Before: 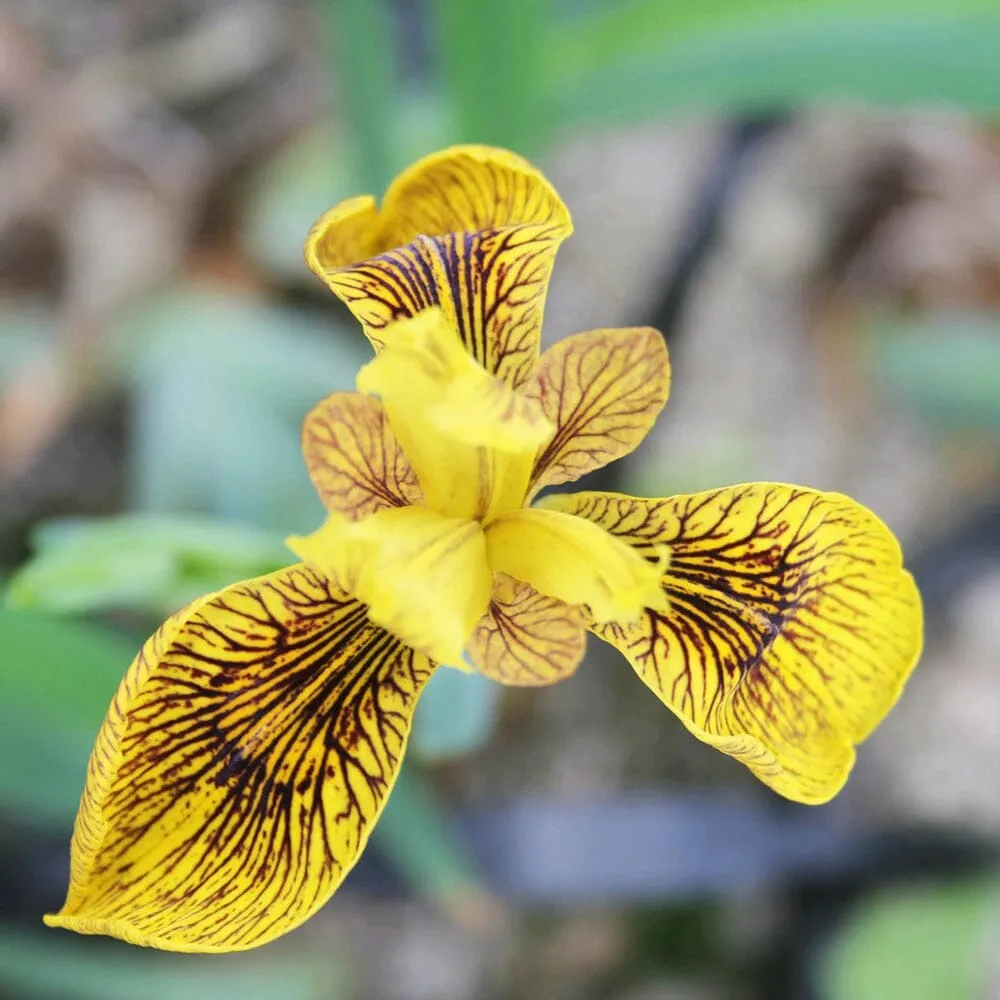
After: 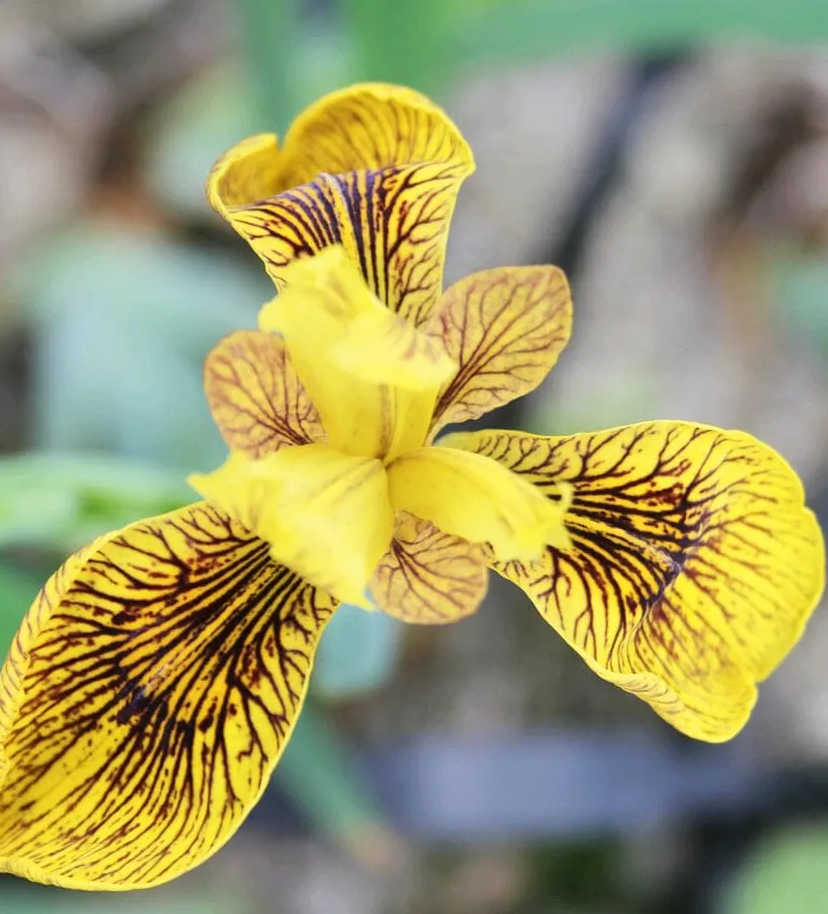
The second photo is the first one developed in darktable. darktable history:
shadows and highlights: shadows -29.33, highlights 30.19
crop: left 9.817%, top 6.268%, right 7.341%, bottom 2.262%
